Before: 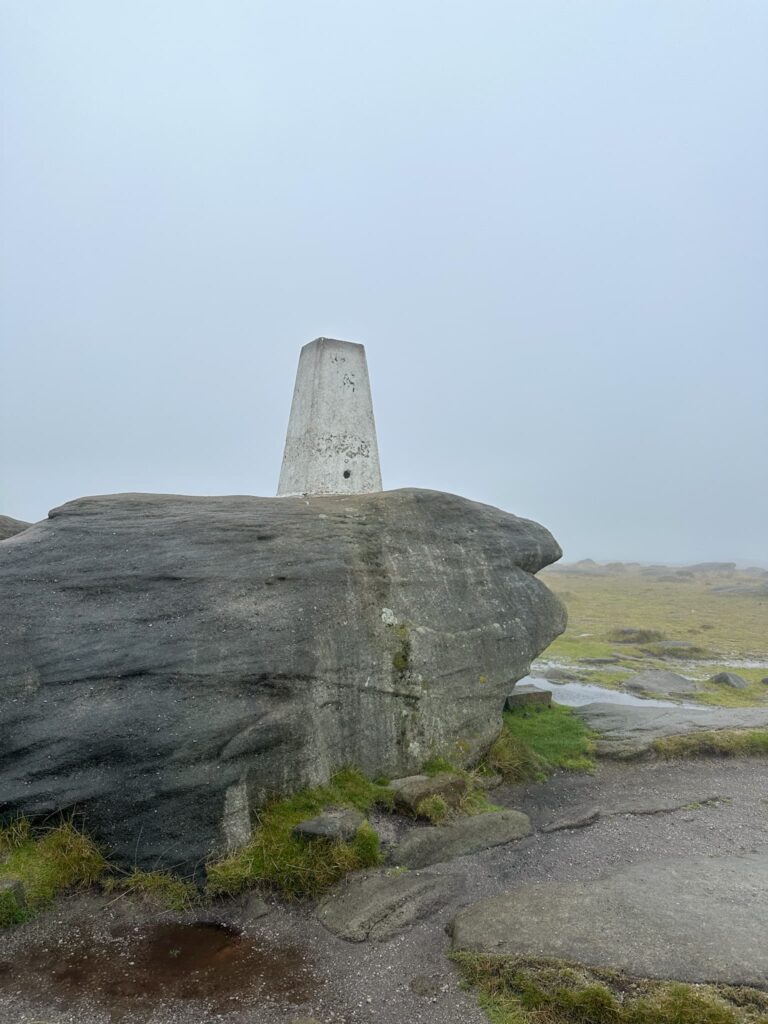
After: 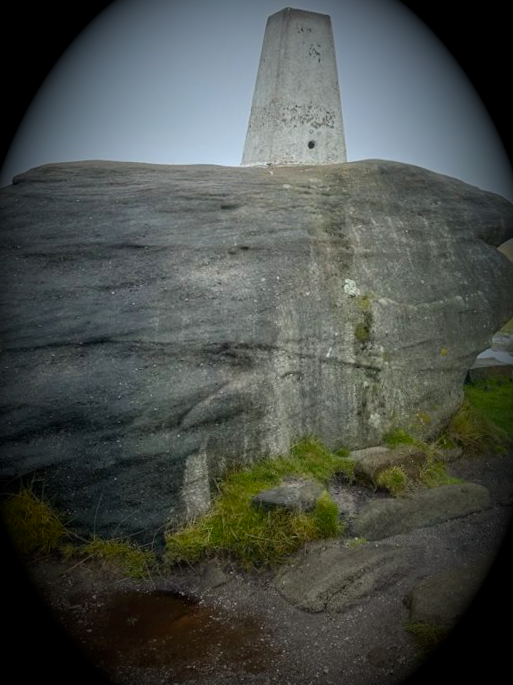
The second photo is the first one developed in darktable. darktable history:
exposure: black level correction 0, exposure 0.7 EV, compensate exposure bias true, compensate highlight preservation false
crop and rotate: angle -0.82°, left 3.85%, top 31.828%, right 27.992%
tone equalizer: on, module defaults
vignetting: fall-off start 15.9%, fall-off radius 100%, brightness -1, saturation 0.5, width/height ratio 0.719
